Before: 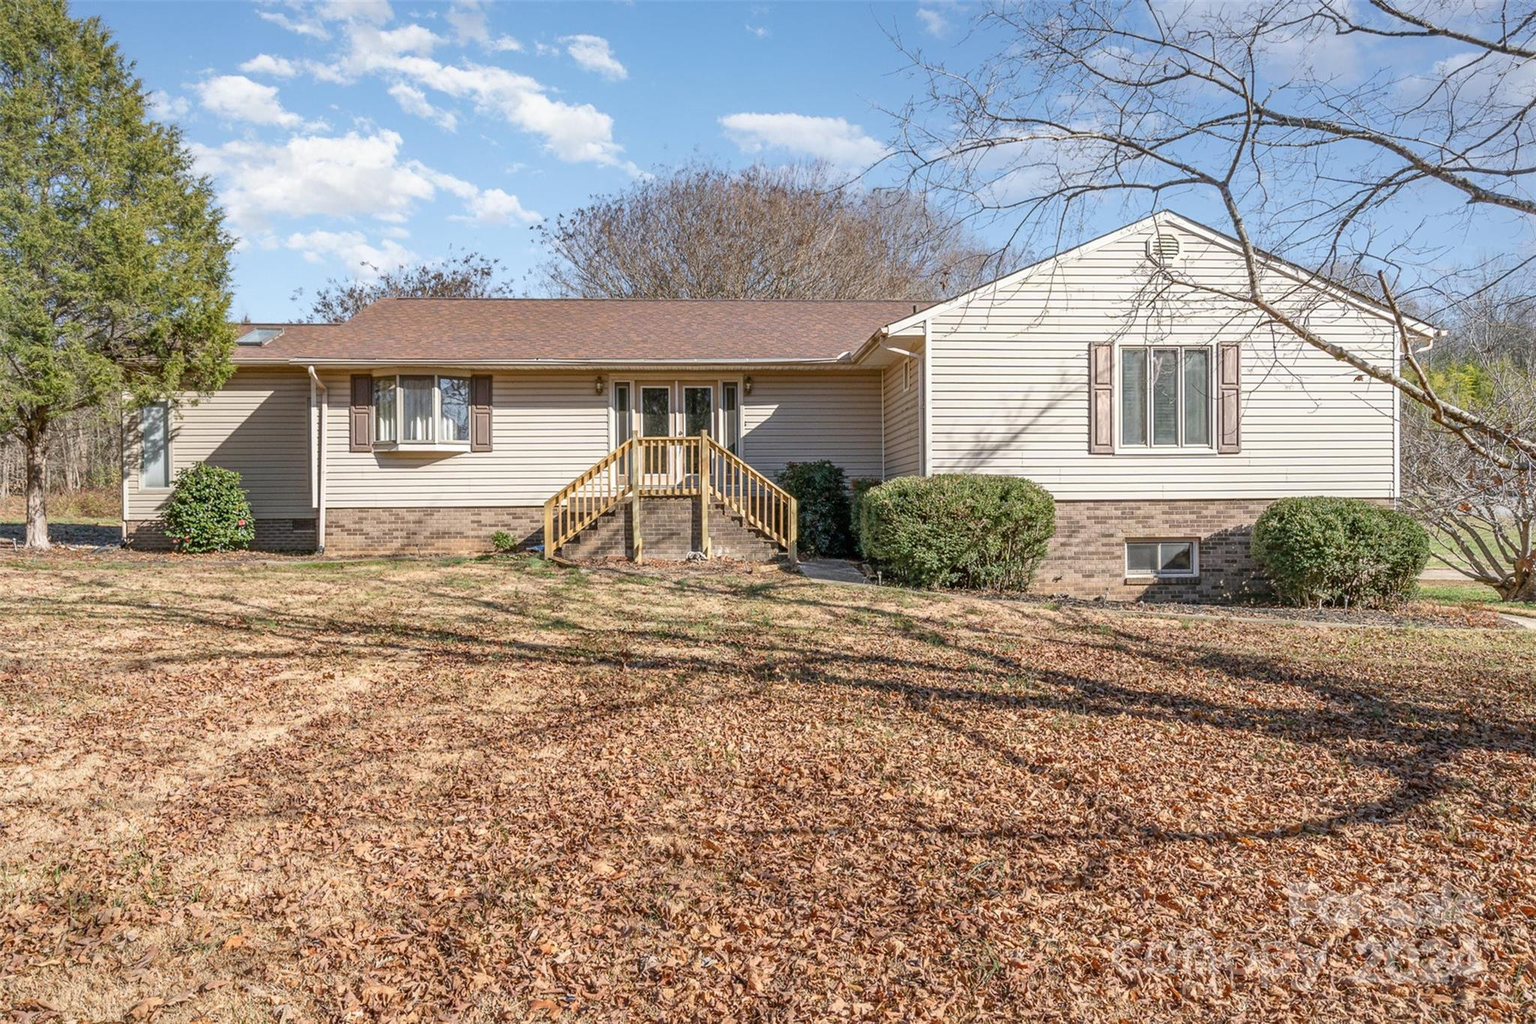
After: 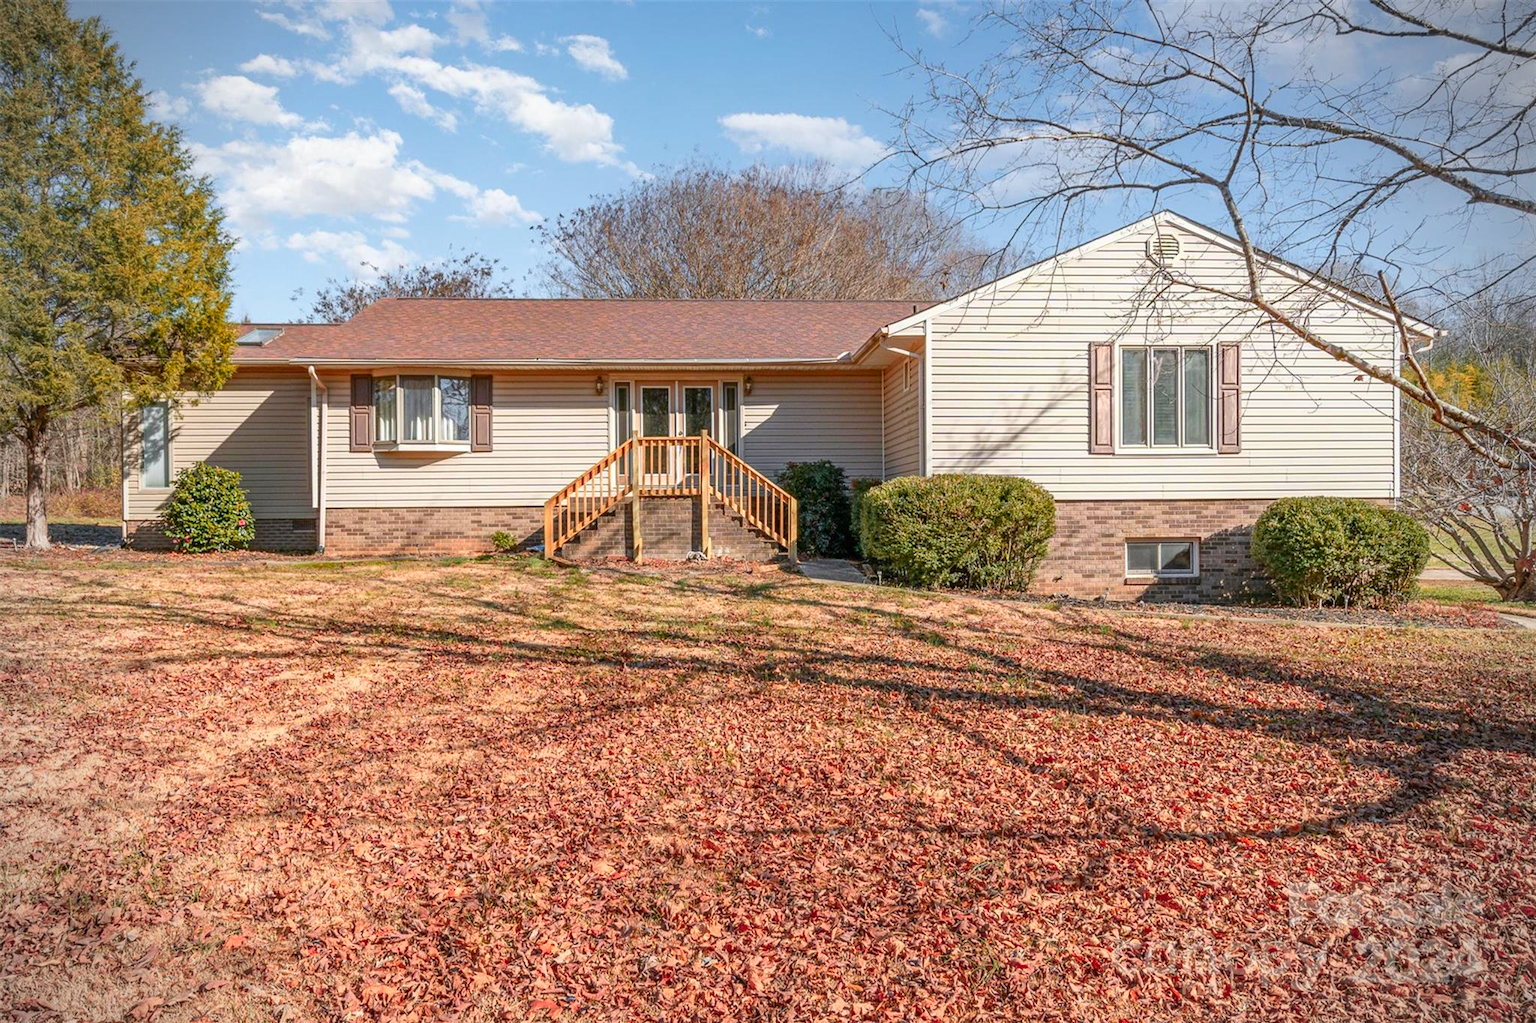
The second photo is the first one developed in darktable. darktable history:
color zones: curves: ch1 [(0.24, 0.629) (0.75, 0.5)]; ch2 [(0.255, 0.454) (0.745, 0.491)], mix 102.12%
vignetting: on, module defaults
